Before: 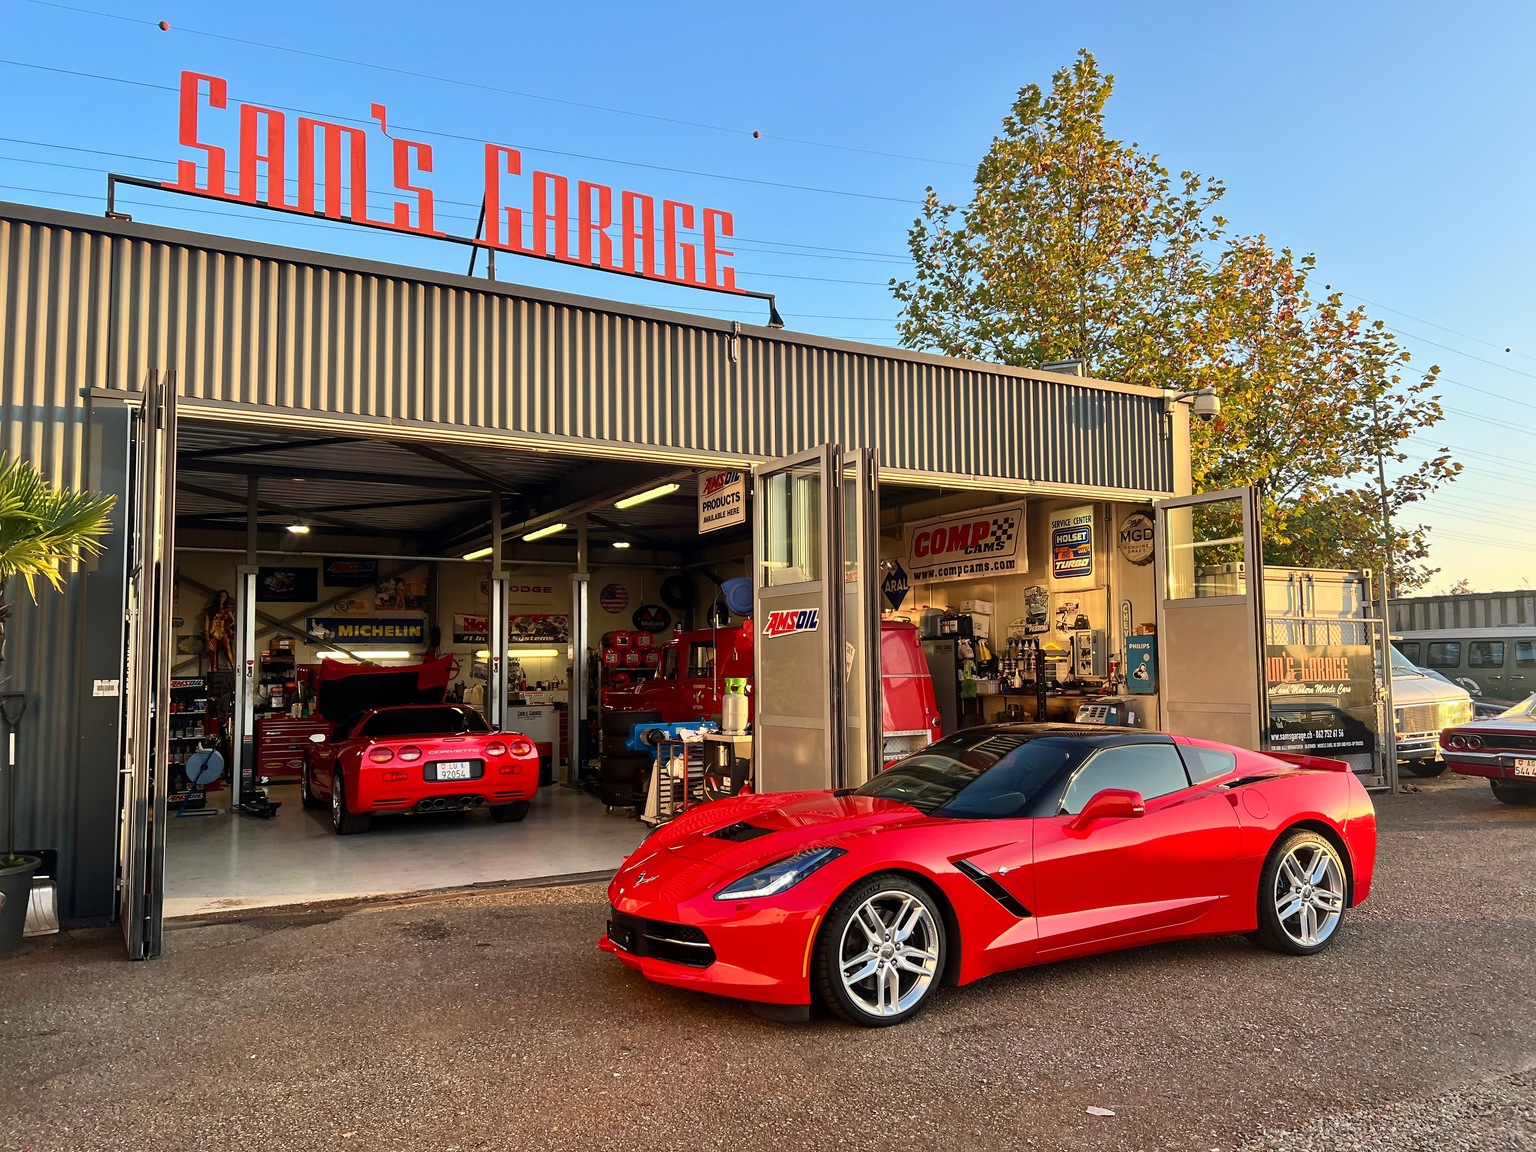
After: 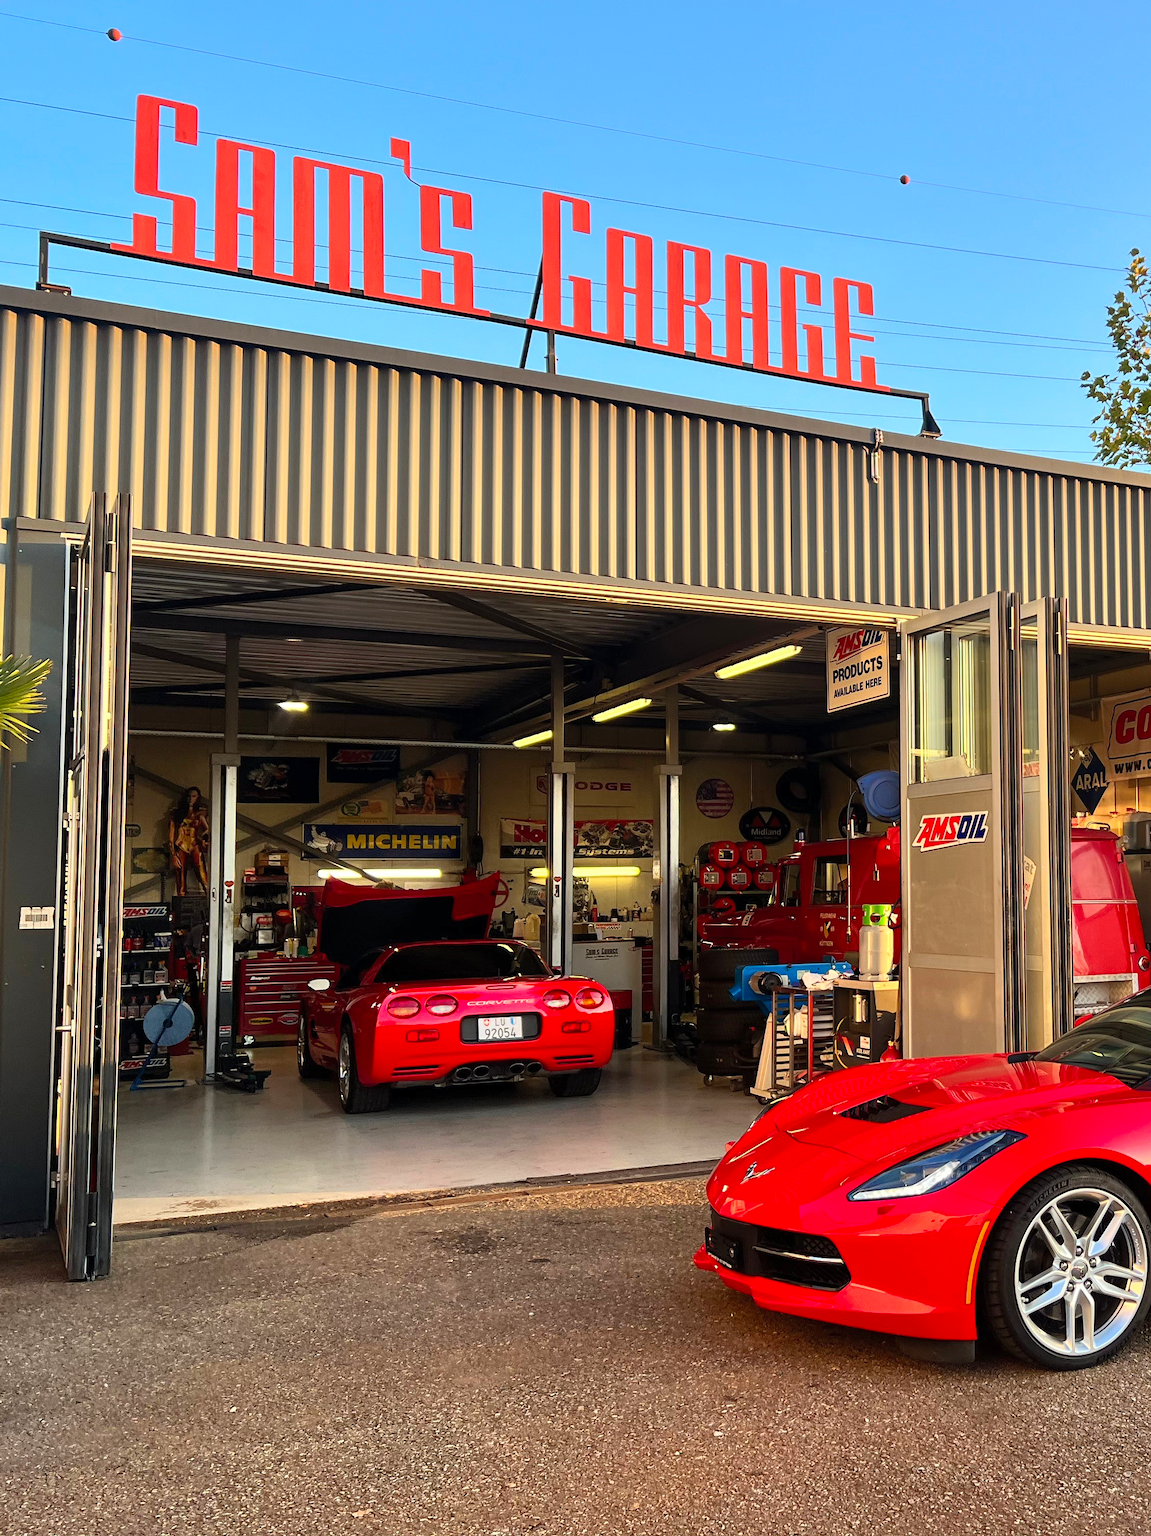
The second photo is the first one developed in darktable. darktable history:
crop: left 5.118%, right 38.671%
tone curve: curves: ch1 [(0, 0) (0.214, 0.291) (0.372, 0.44) (0.463, 0.476) (0.498, 0.502) (0.521, 0.531) (1, 1)]; ch2 [(0, 0) (0.456, 0.447) (0.5, 0.5) (0.547, 0.557) (0.592, 0.57) (0.631, 0.602) (1, 1)], preserve colors none
contrast brightness saturation: contrast 0.072, brightness 0.07, saturation 0.18
